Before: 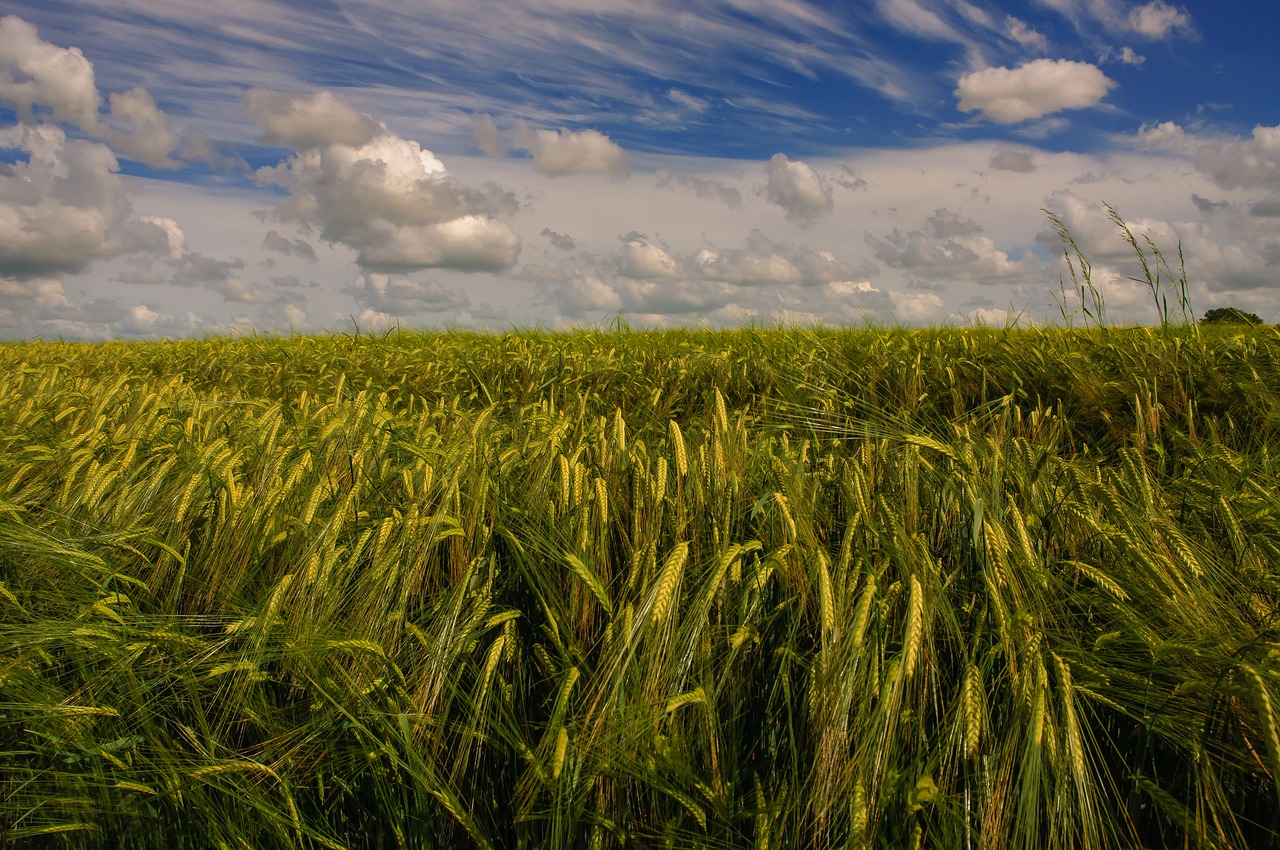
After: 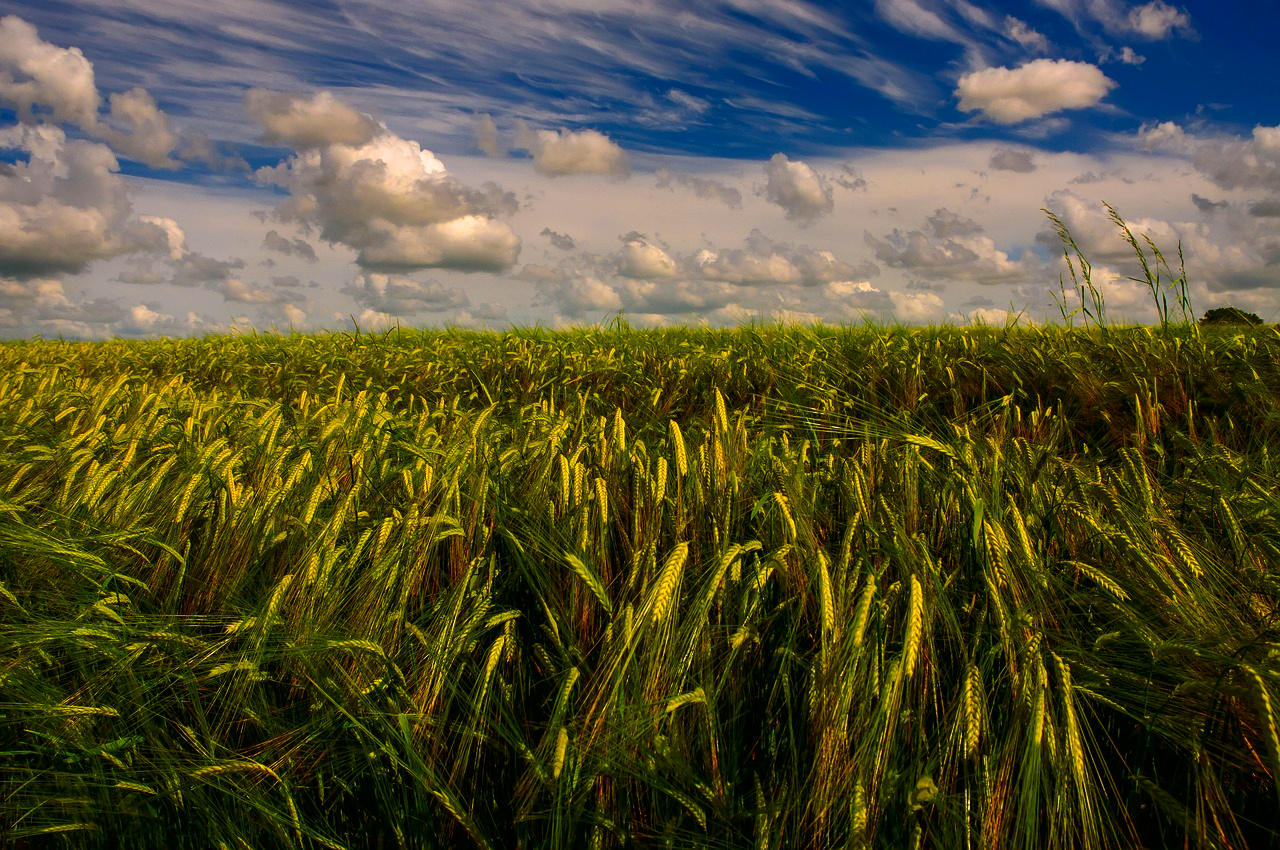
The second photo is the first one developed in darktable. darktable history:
contrast brightness saturation: contrast 0.188, brightness -0.1, saturation 0.214
color zones: curves: ch0 [(0.224, 0.526) (0.75, 0.5)]; ch1 [(0.055, 0.526) (0.224, 0.761) (0.377, 0.526) (0.75, 0.5)]
